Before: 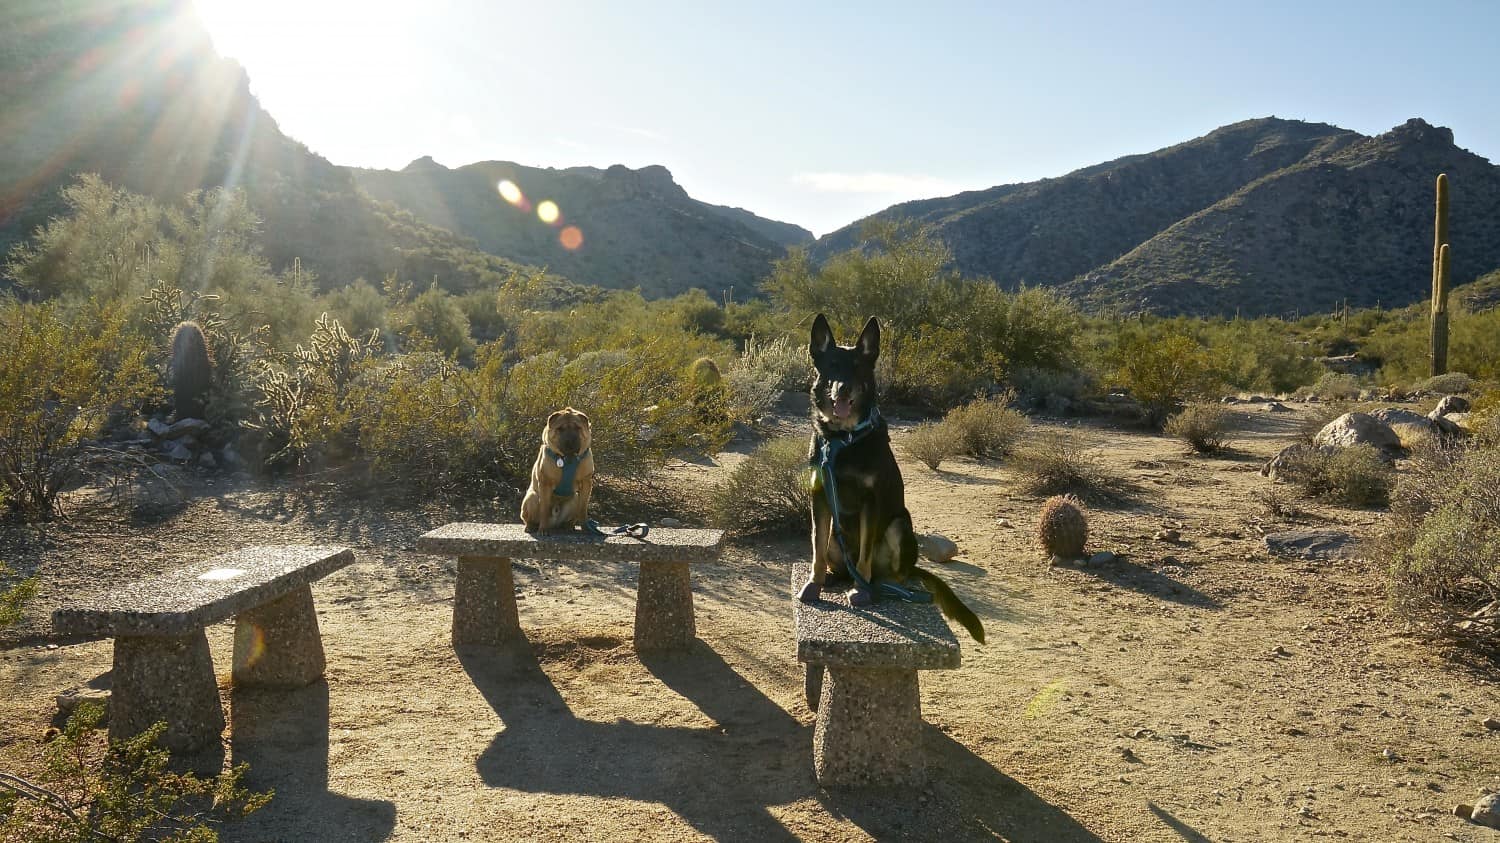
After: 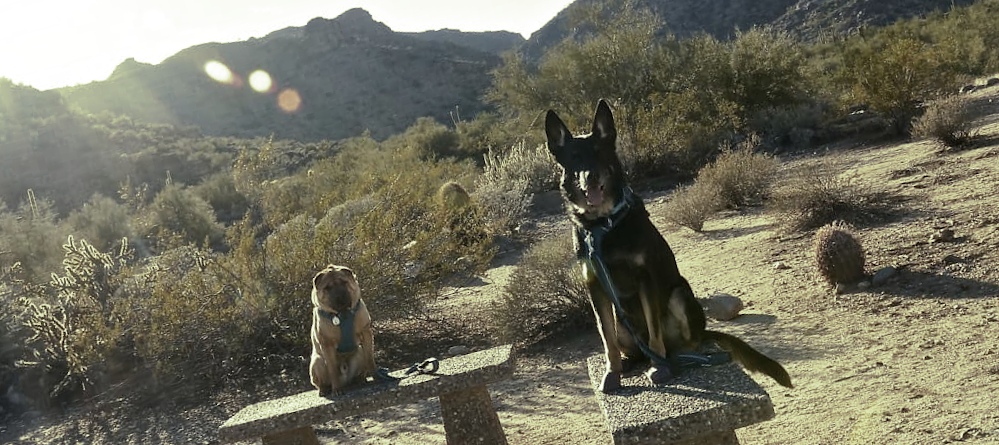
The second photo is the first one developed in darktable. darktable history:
crop and rotate: left 11.831%, top 11.346%, right 13.429%, bottom 13.899%
rotate and perspective: rotation -14.8°, crop left 0.1, crop right 0.903, crop top 0.25, crop bottom 0.748
split-toning: shadows › hue 290.82°, shadows › saturation 0.34, highlights › saturation 0.38, balance 0, compress 50%
contrast brightness saturation: contrast 0.1, saturation -0.36
